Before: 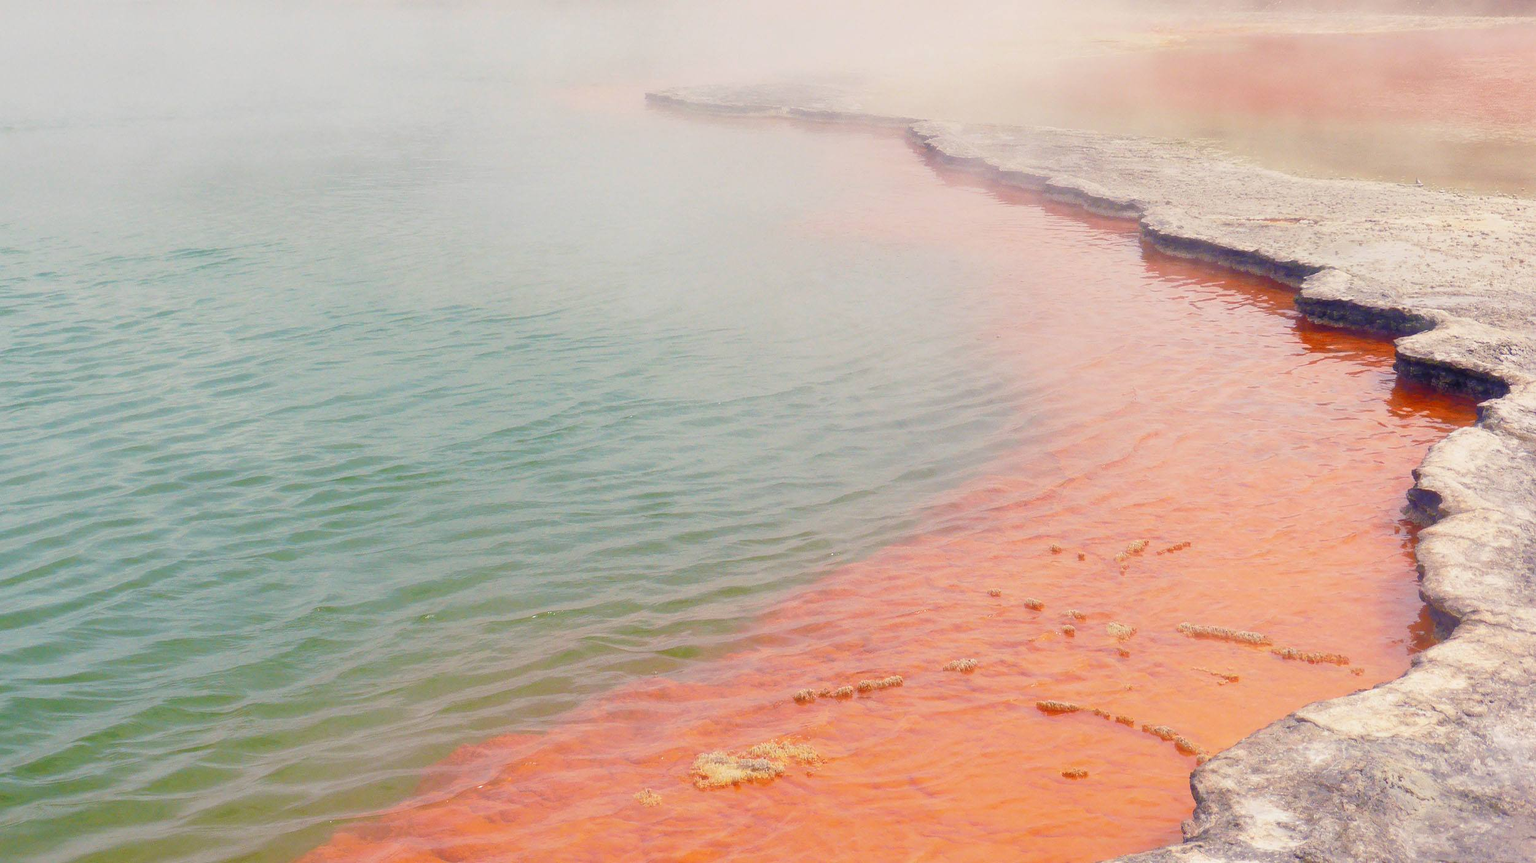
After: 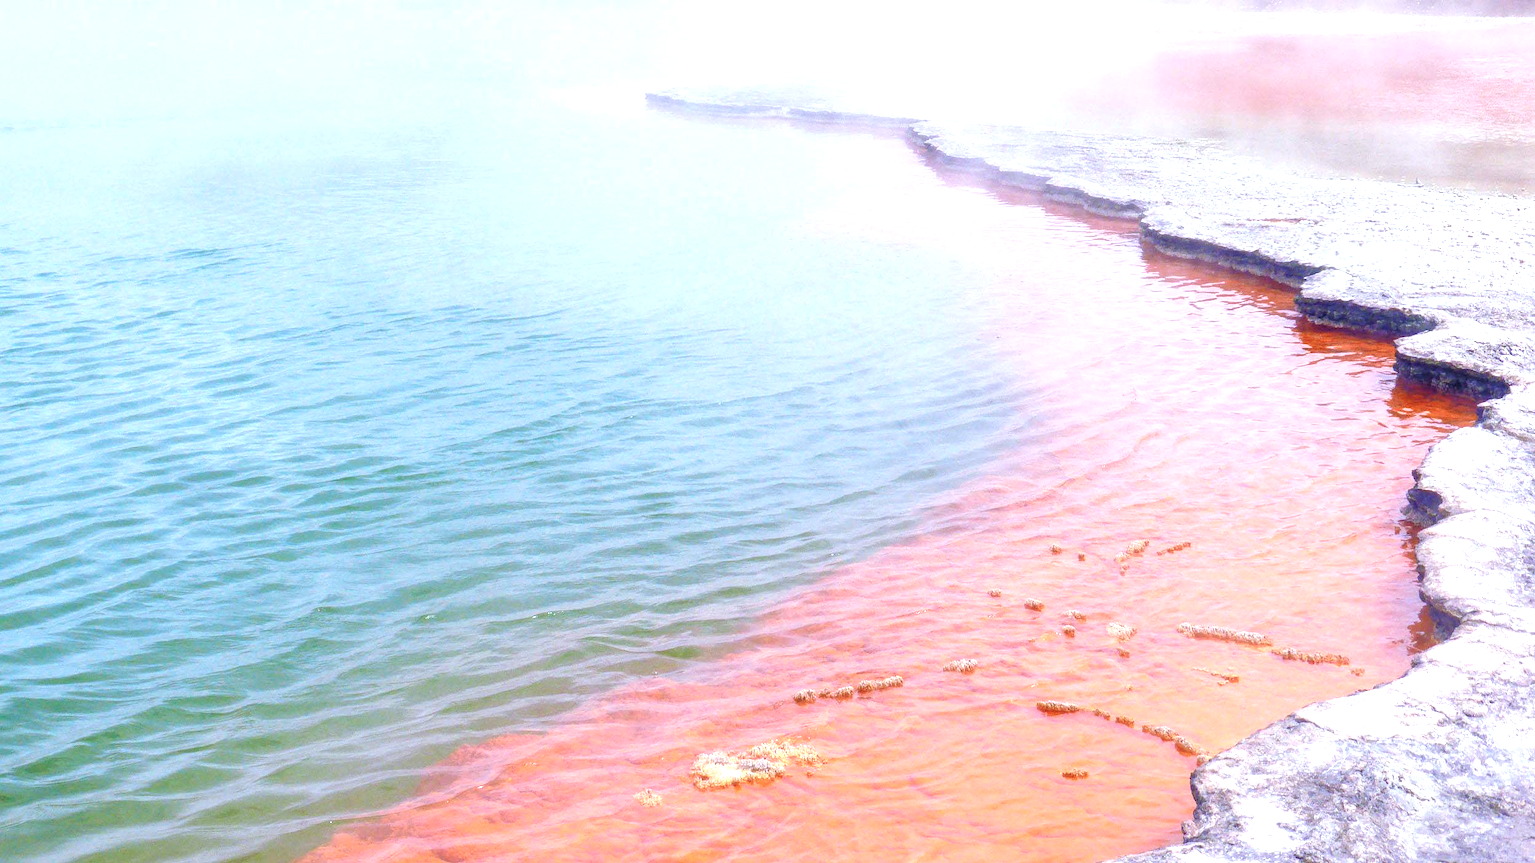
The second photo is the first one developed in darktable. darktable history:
color calibration: illuminant custom, x 0.39, y 0.392, temperature 3856.94 K
exposure: exposure 0.77 EV, compensate highlight preservation false
local contrast: highlights 61%, detail 143%, midtone range 0.428
